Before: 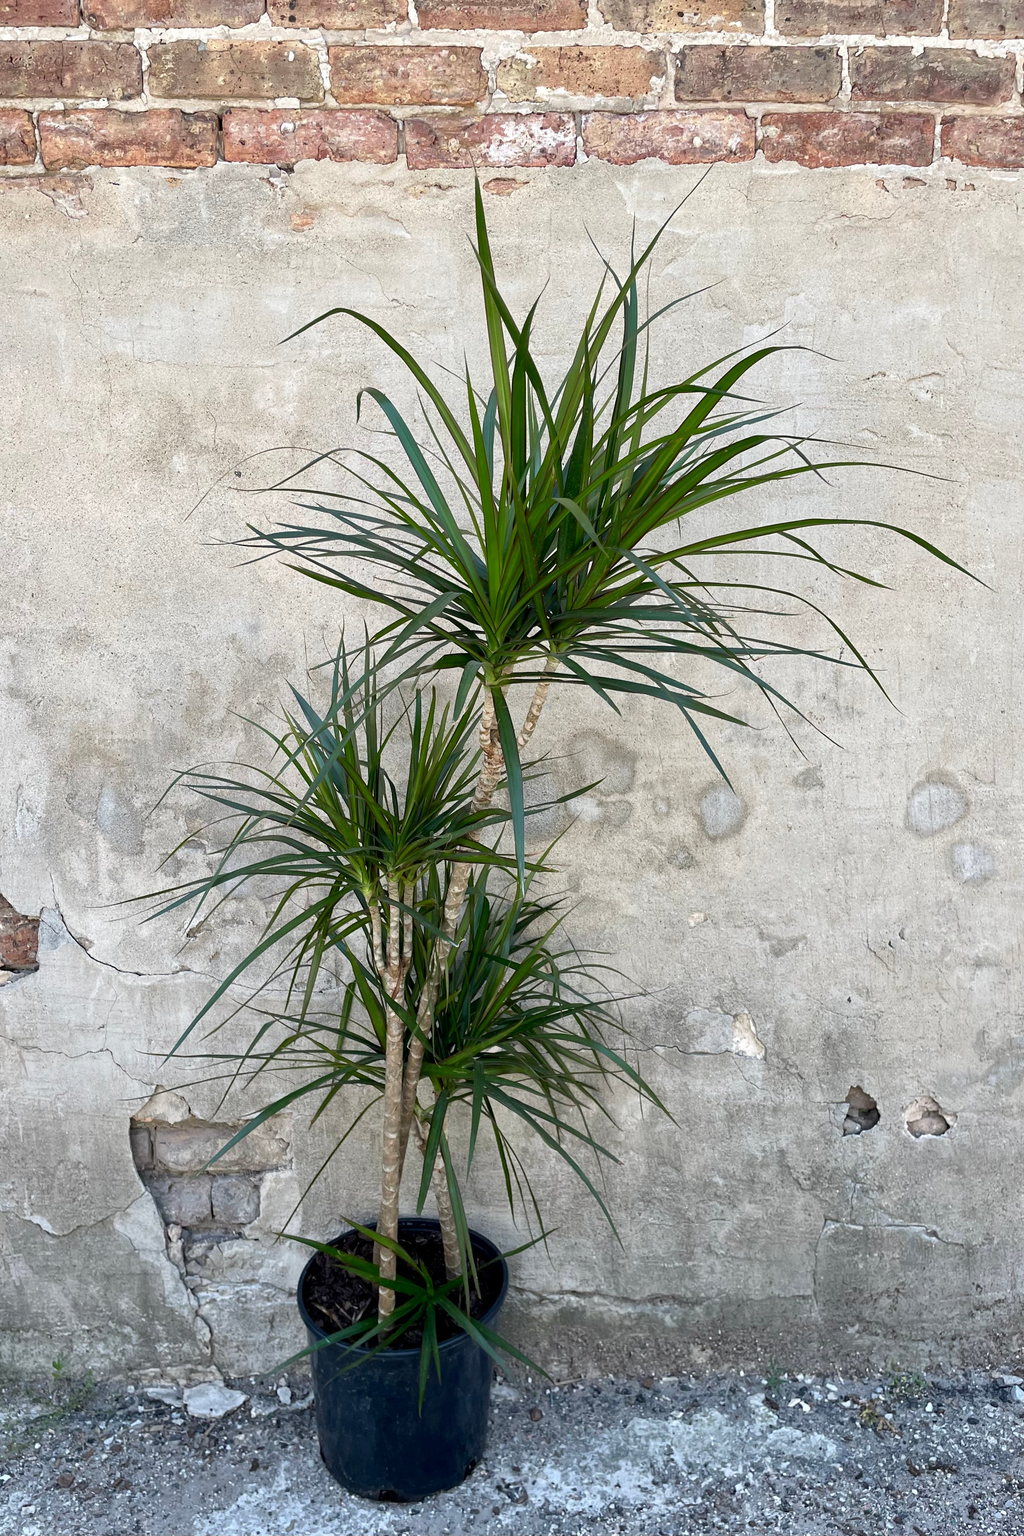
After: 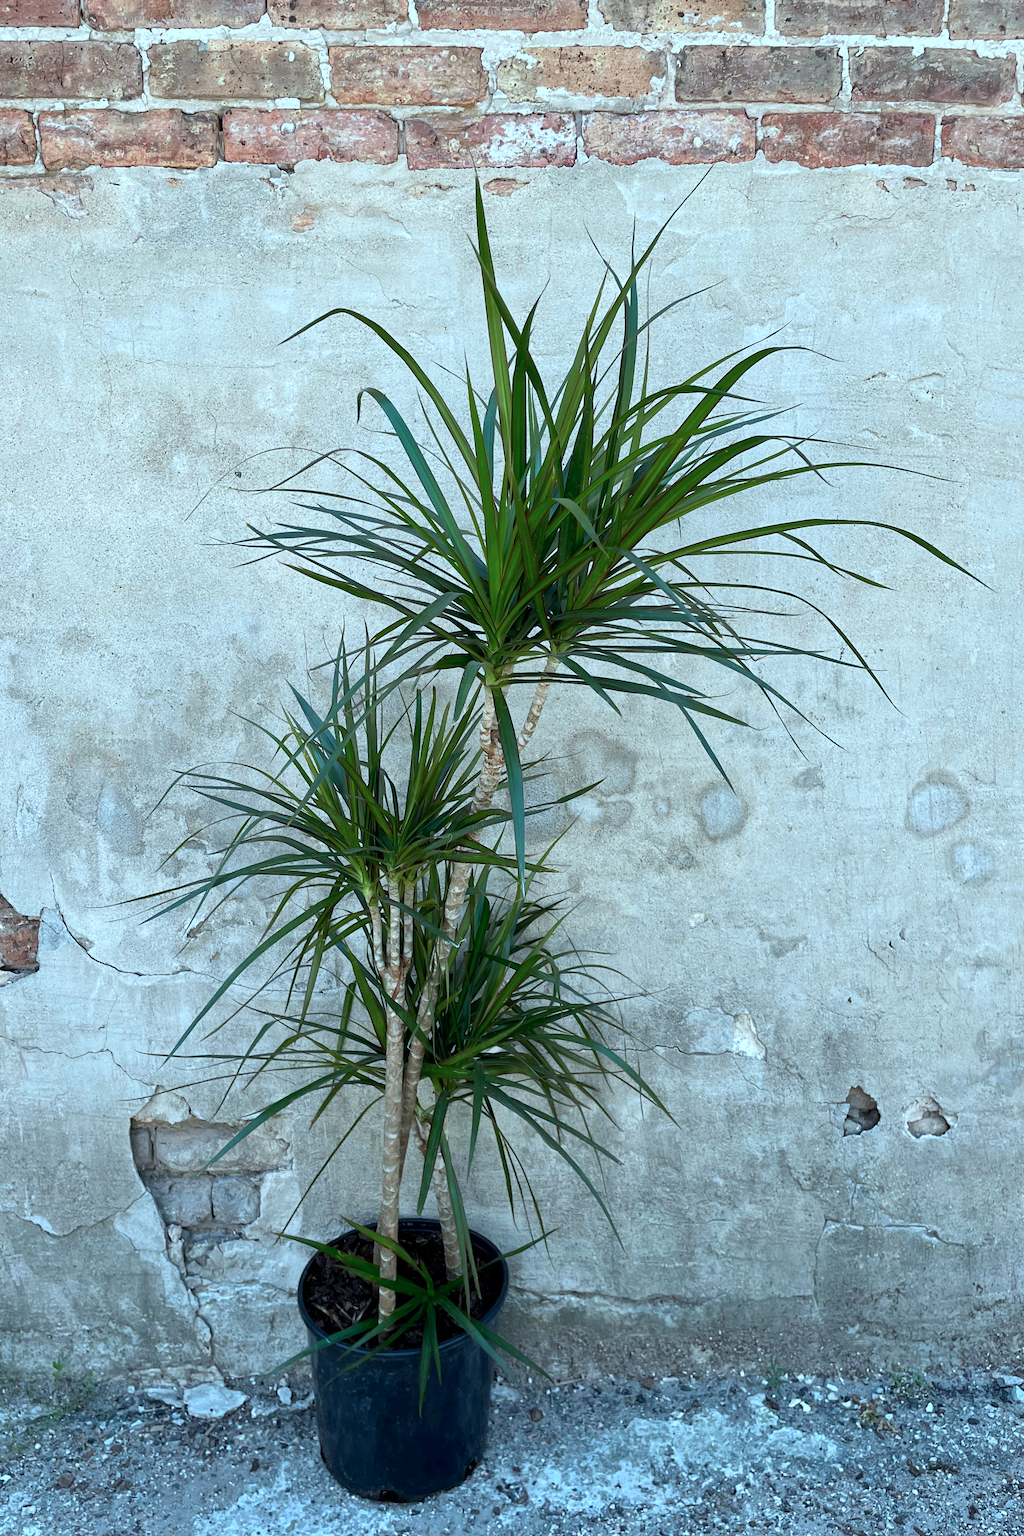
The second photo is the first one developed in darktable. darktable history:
color correction: highlights a* -11.64, highlights b* -15.55
